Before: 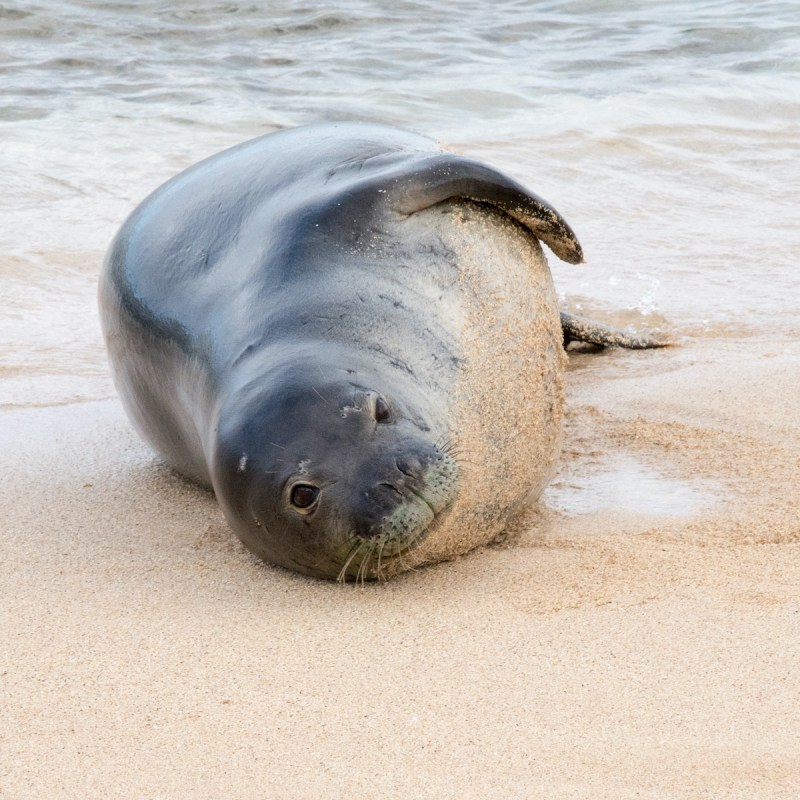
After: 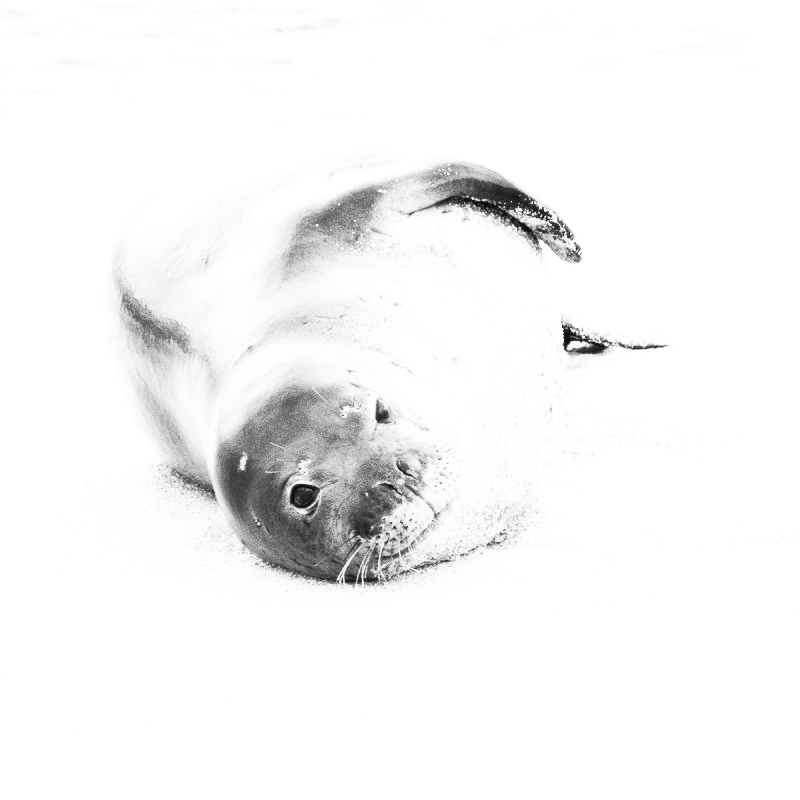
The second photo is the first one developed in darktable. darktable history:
exposure: black level correction 0, exposure 1 EV, compensate highlight preservation false
tone curve: curves: ch0 [(0, 0) (0.004, 0.002) (0.02, 0.013) (0.218, 0.218) (0.664, 0.718) (0.832, 0.873) (1, 1)], color space Lab, independent channels, preserve colors none
contrast brightness saturation: contrast 0.531, brightness 0.474, saturation -0.986
